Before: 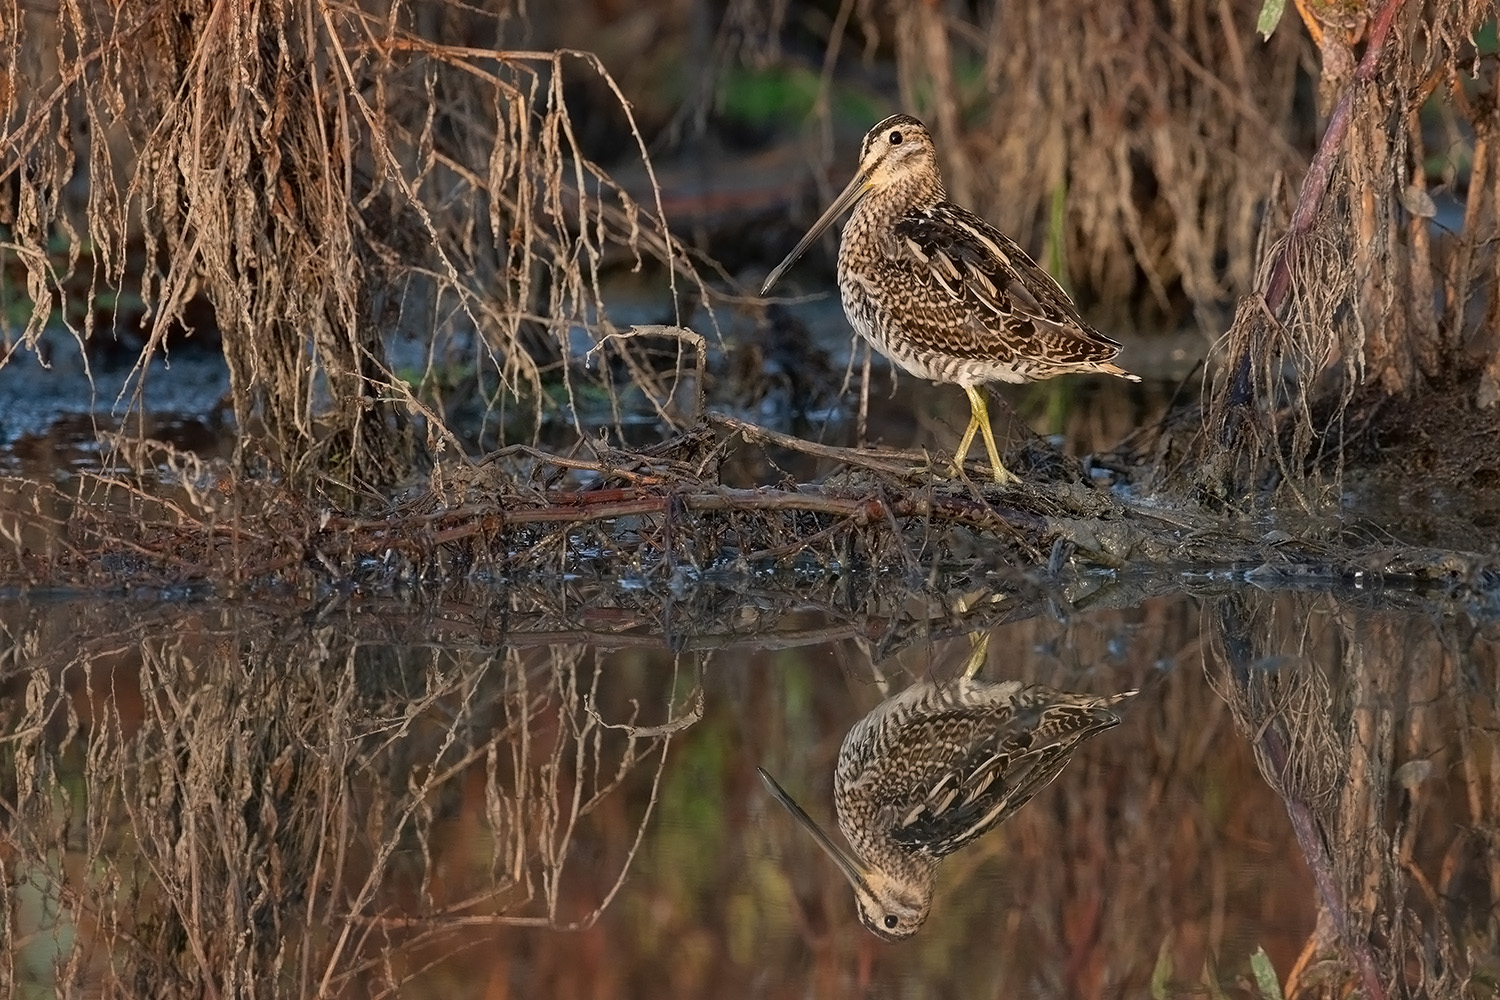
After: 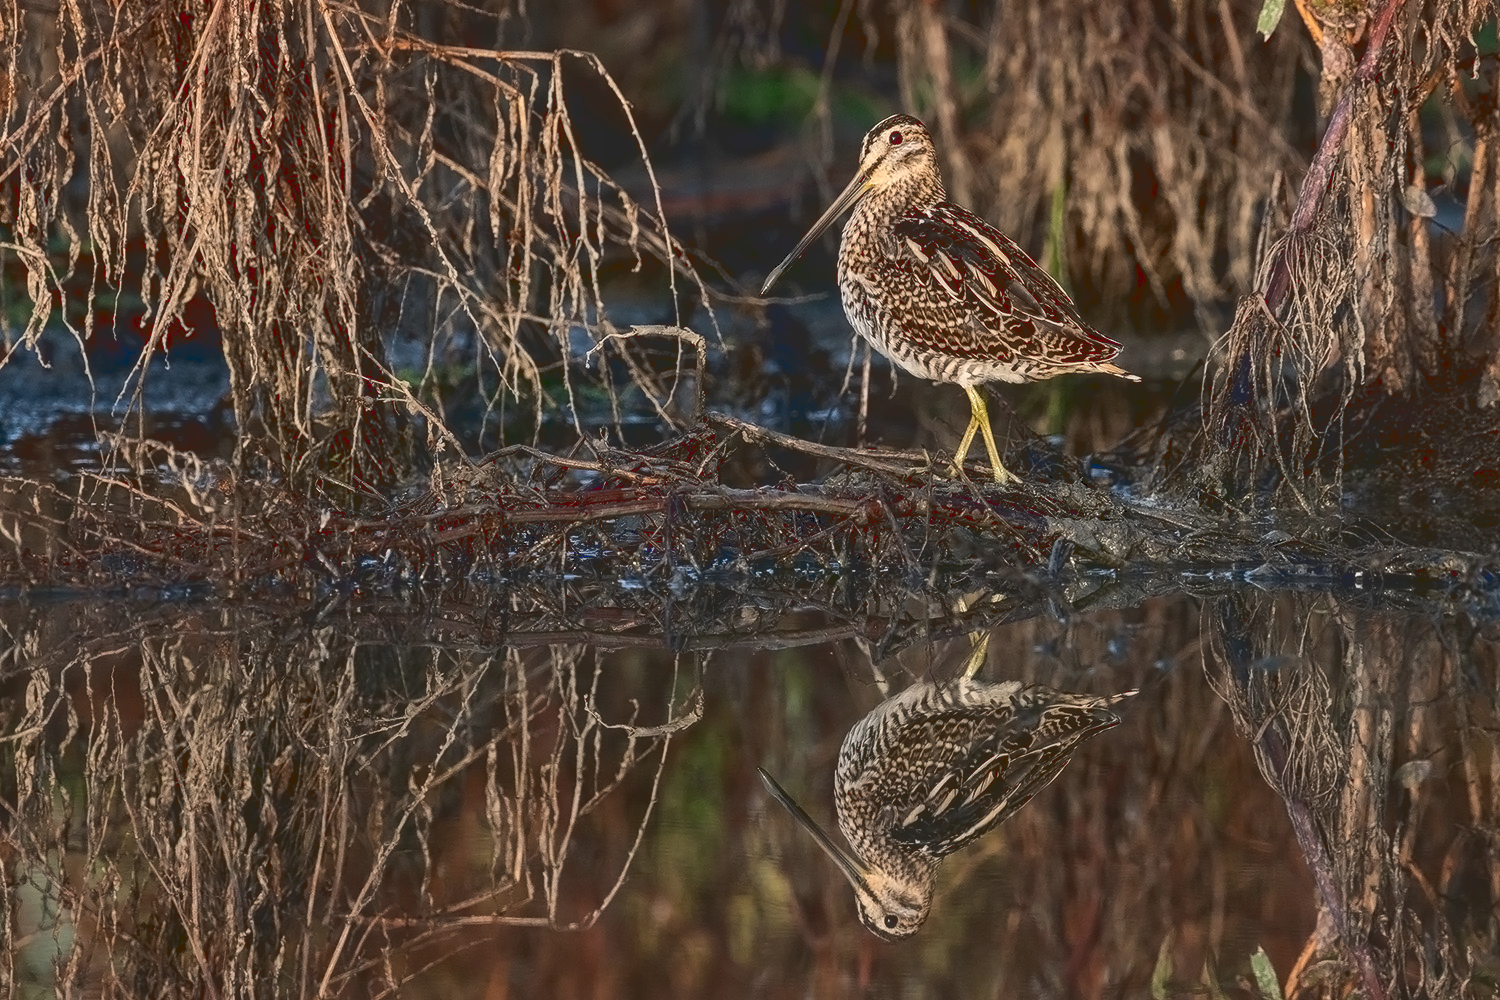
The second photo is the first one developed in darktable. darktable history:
tone curve: curves: ch0 [(0, 0) (0.003, 0.161) (0.011, 0.161) (0.025, 0.161) (0.044, 0.161) (0.069, 0.161) (0.1, 0.161) (0.136, 0.163) (0.177, 0.179) (0.224, 0.207) (0.277, 0.243) (0.335, 0.292) (0.399, 0.361) (0.468, 0.452) (0.543, 0.547) (0.623, 0.638) (0.709, 0.731) (0.801, 0.826) (0.898, 0.911) (1, 1)], color space Lab, linked channels, preserve colors none
local contrast: on, module defaults
